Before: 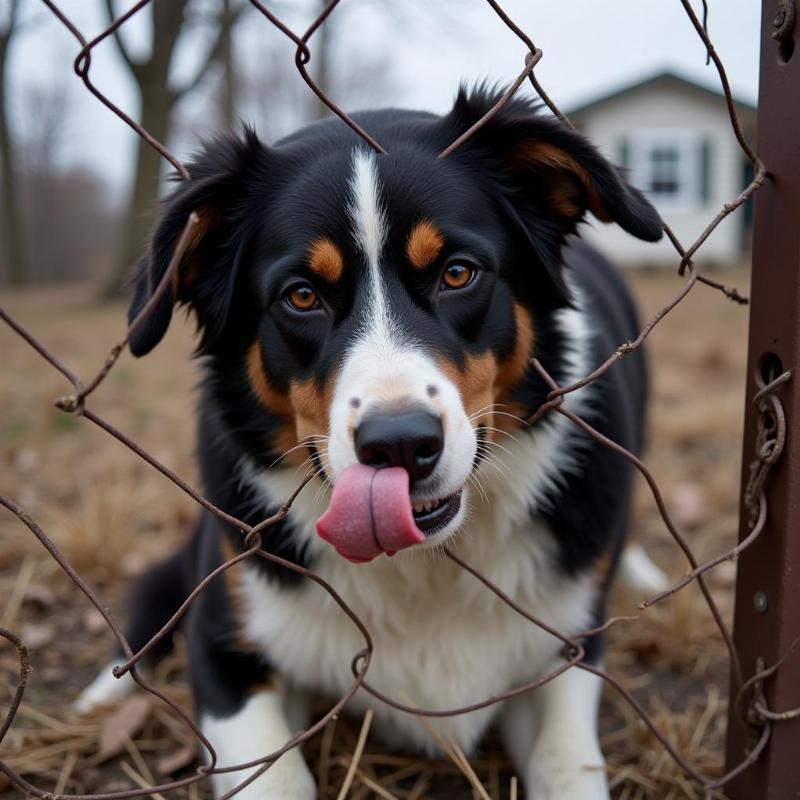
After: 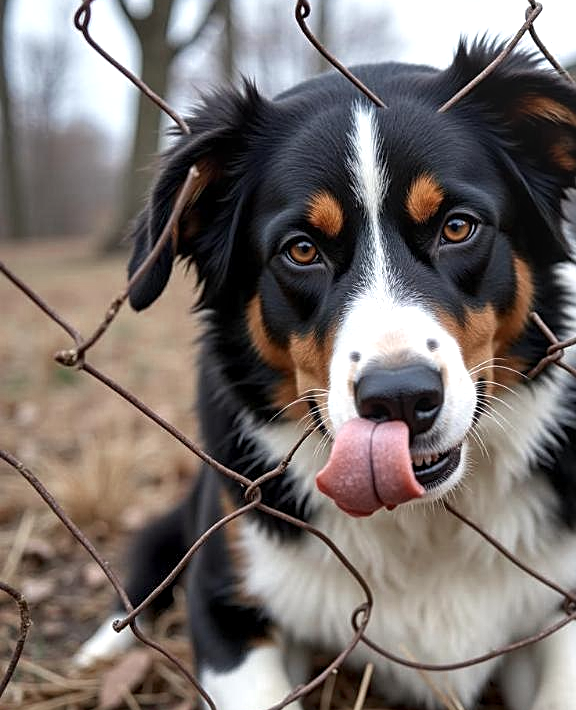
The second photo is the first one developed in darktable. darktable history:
color zones: curves: ch0 [(0, 0.5) (0.125, 0.4) (0.25, 0.5) (0.375, 0.4) (0.5, 0.4) (0.625, 0.35) (0.75, 0.35) (0.875, 0.5)]; ch1 [(0, 0.35) (0.125, 0.45) (0.25, 0.35) (0.375, 0.35) (0.5, 0.35) (0.625, 0.35) (0.75, 0.45) (0.875, 0.35)]; ch2 [(0, 0.6) (0.125, 0.5) (0.25, 0.5) (0.375, 0.6) (0.5, 0.6) (0.625, 0.5) (0.75, 0.5) (0.875, 0.5)]
sharpen: on, module defaults
local contrast: detail 130%
exposure: black level correction 0, exposure 0.696 EV, compensate exposure bias true, compensate highlight preservation false
crop: top 5.757%, right 27.914%, bottom 5.491%
